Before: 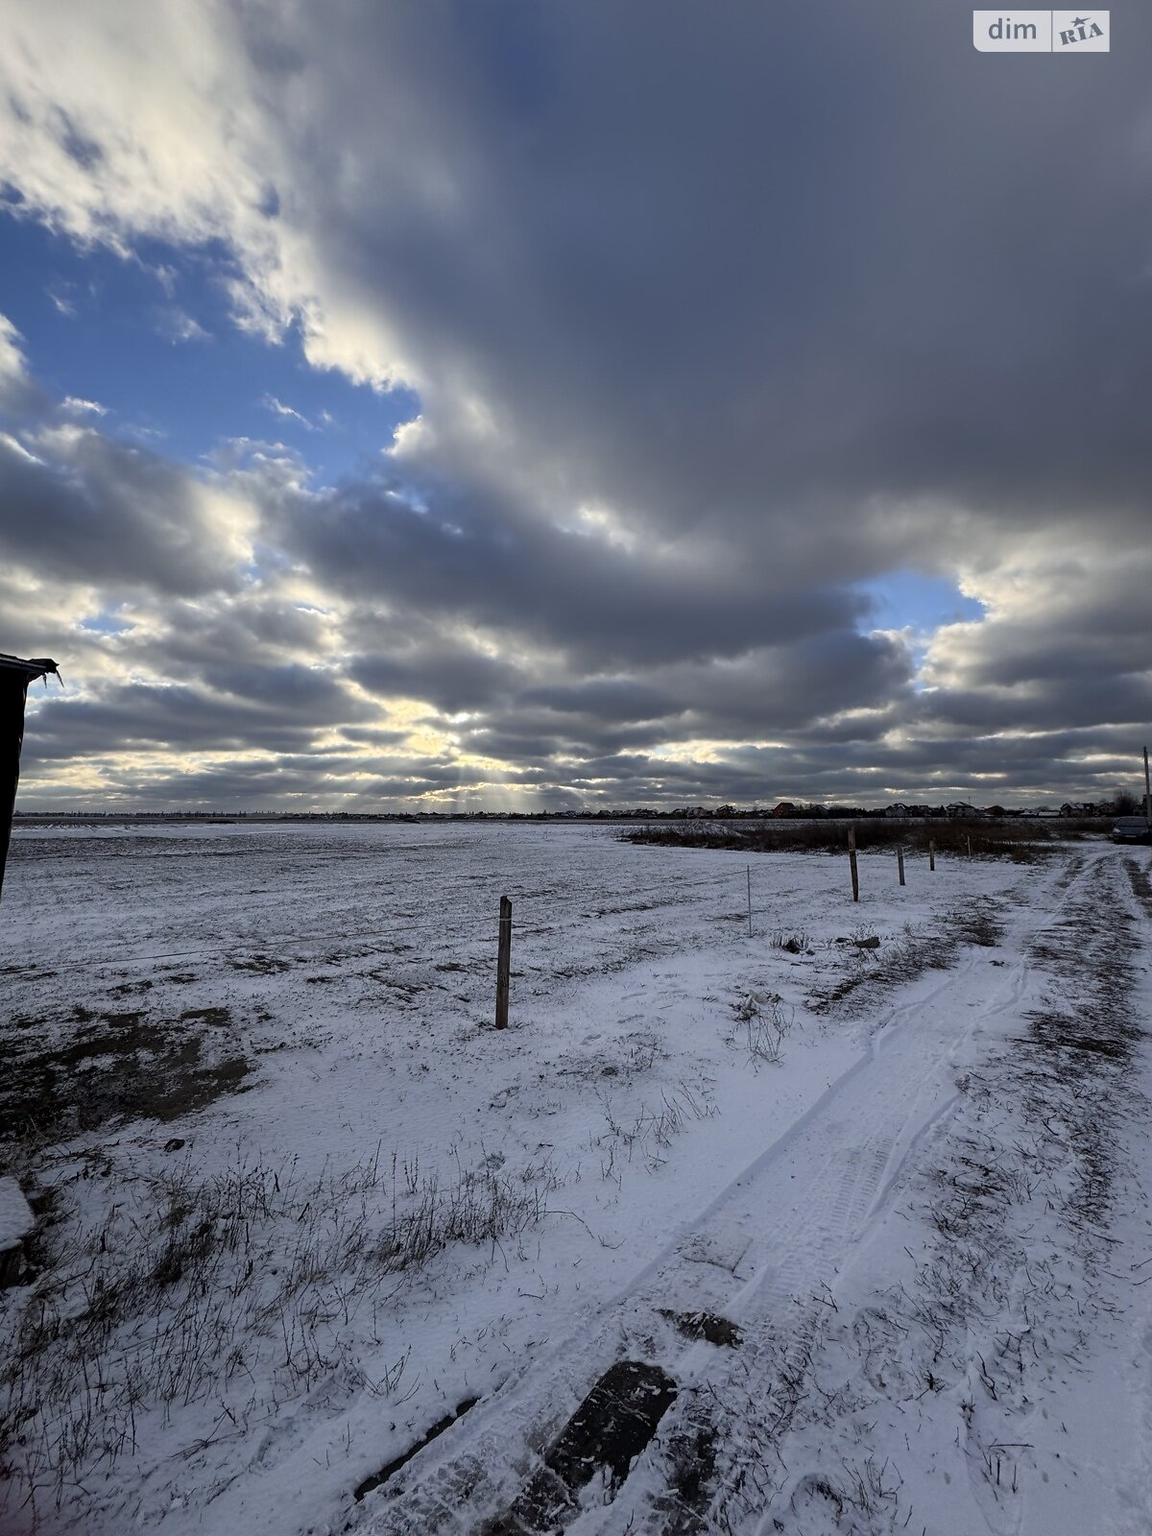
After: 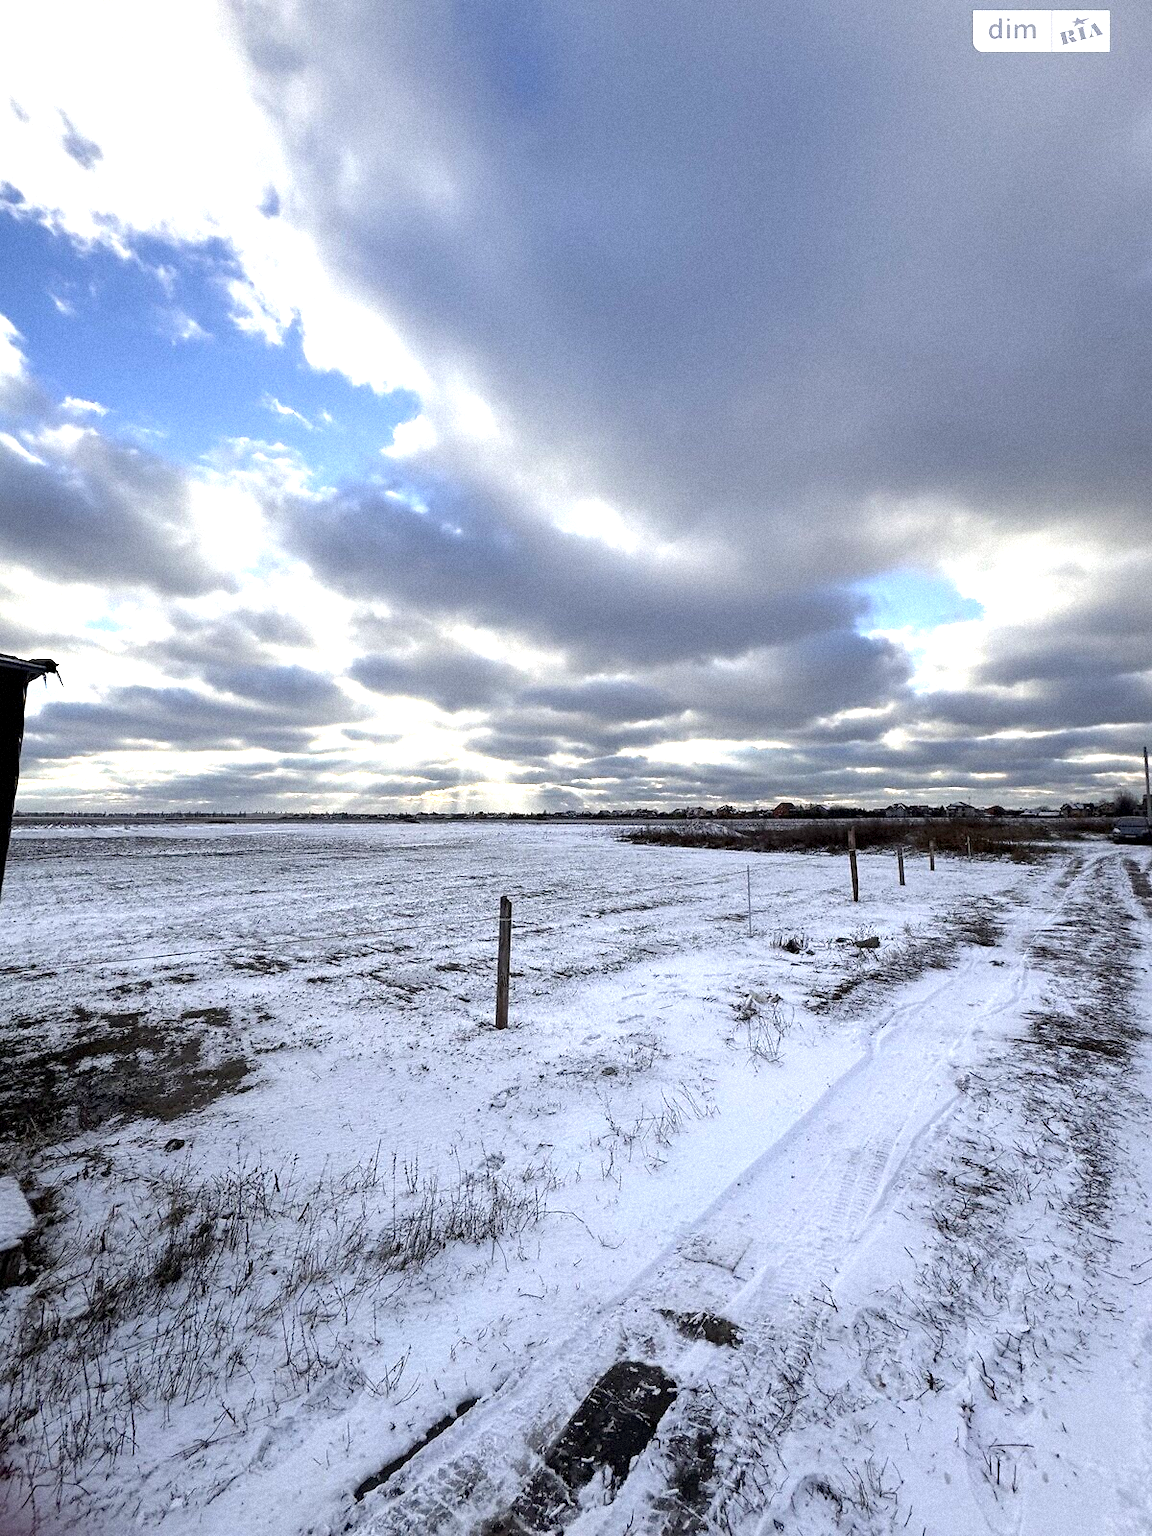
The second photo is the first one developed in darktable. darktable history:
grain: mid-tones bias 0%
exposure: black level correction 0.001, exposure 1.398 EV, compensate exposure bias true, compensate highlight preservation false
